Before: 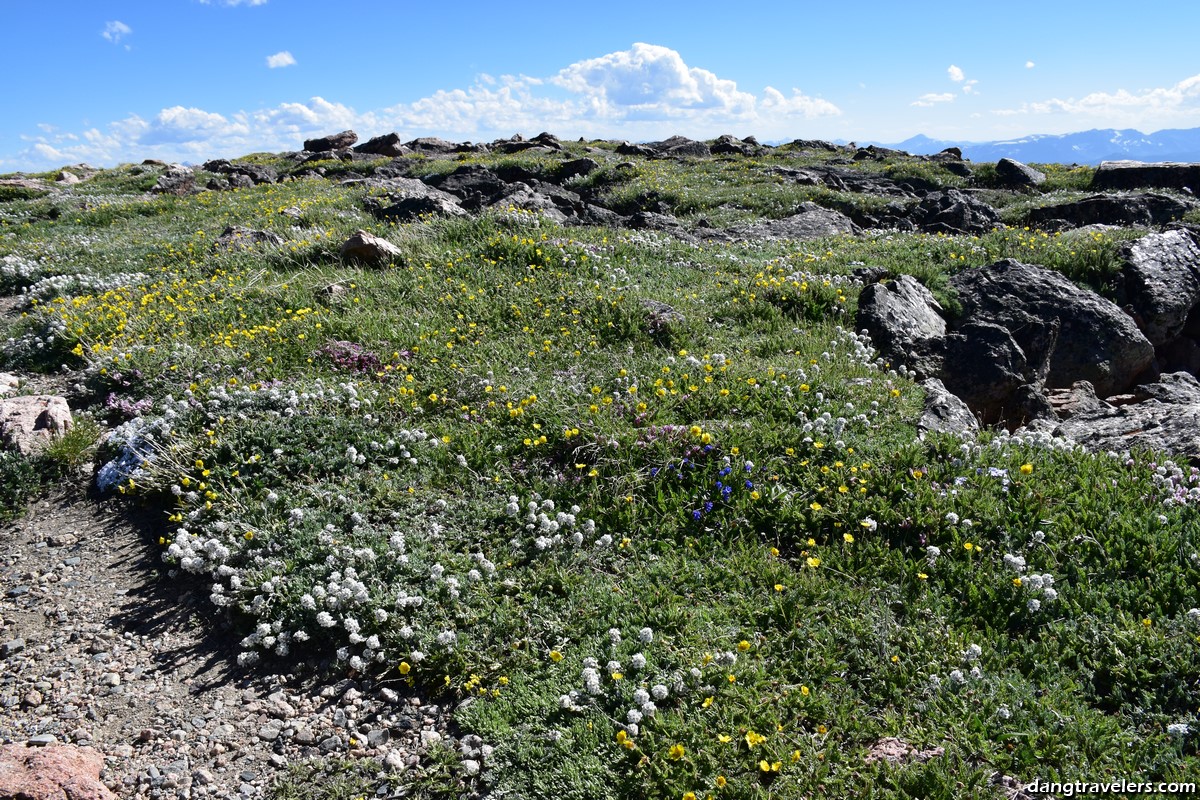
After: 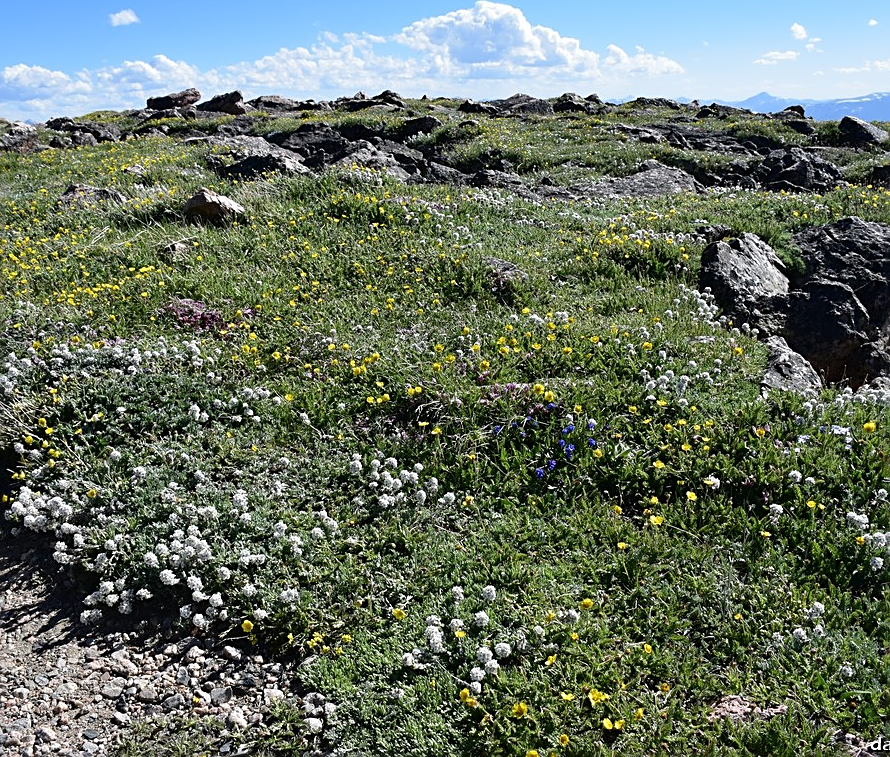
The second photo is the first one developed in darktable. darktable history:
crop and rotate: left 13.15%, top 5.251%, right 12.609%
sharpen: on, module defaults
